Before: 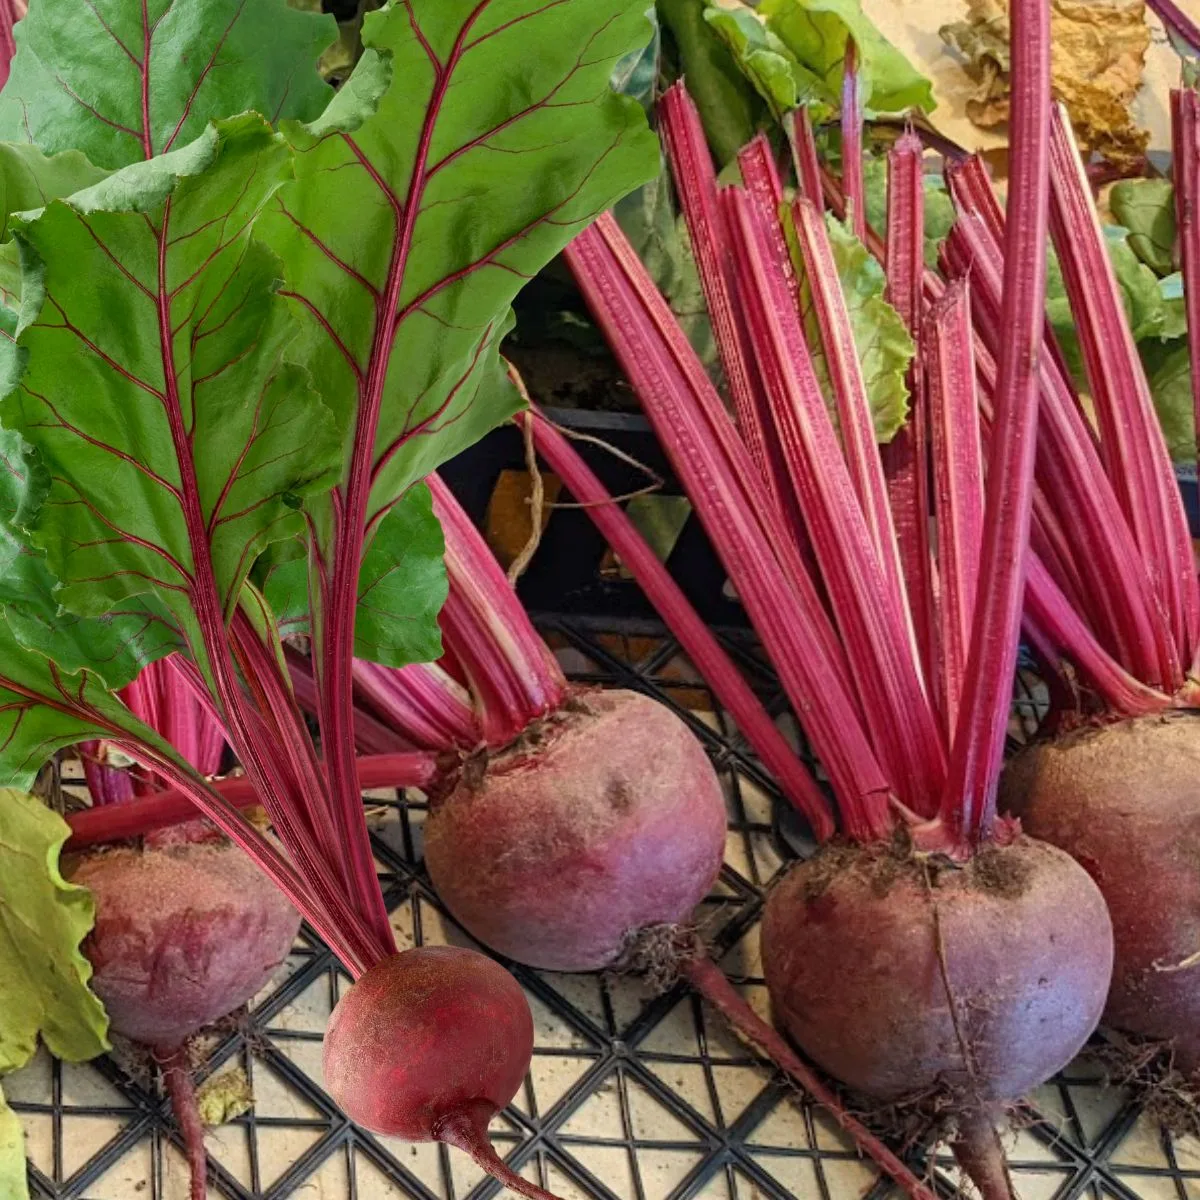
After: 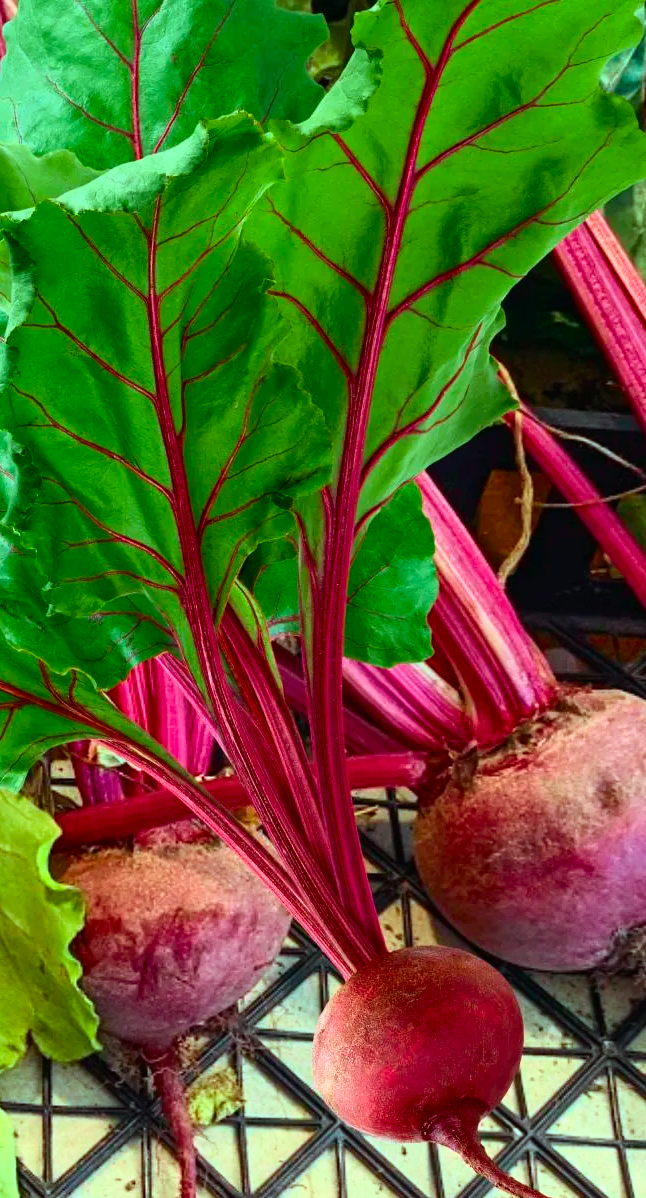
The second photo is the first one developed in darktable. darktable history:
contrast brightness saturation: contrast 0.075
tone curve: curves: ch0 [(0, 0.01) (0.037, 0.032) (0.131, 0.108) (0.275, 0.258) (0.483, 0.512) (0.61, 0.661) (0.696, 0.76) (0.792, 0.867) (0.911, 0.955) (0.997, 0.995)]; ch1 [(0, 0) (0.308, 0.268) (0.425, 0.383) (0.503, 0.502) (0.529, 0.543) (0.706, 0.754) (0.869, 0.907) (1, 1)]; ch2 [(0, 0) (0.228, 0.196) (0.336, 0.315) (0.399, 0.403) (0.485, 0.487) (0.502, 0.502) (0.525, 0.523) (0.545, 0.552) (0.587, 0.61) (0.636, 0.654) (0.711, 0.729) (0.855, 0.87) (0.998, 0.977)], color space Lab, independent channels
crop: left 0.854%, right 45.249%, bottom 0.088%
color balance rgb: highlights gain › luminance 15.582%, highlights gain › chroma 3.973%, highlights gain › hue 210.79°, perceptual saturation grading › global saturation 19.833%, global vibrance 20%
